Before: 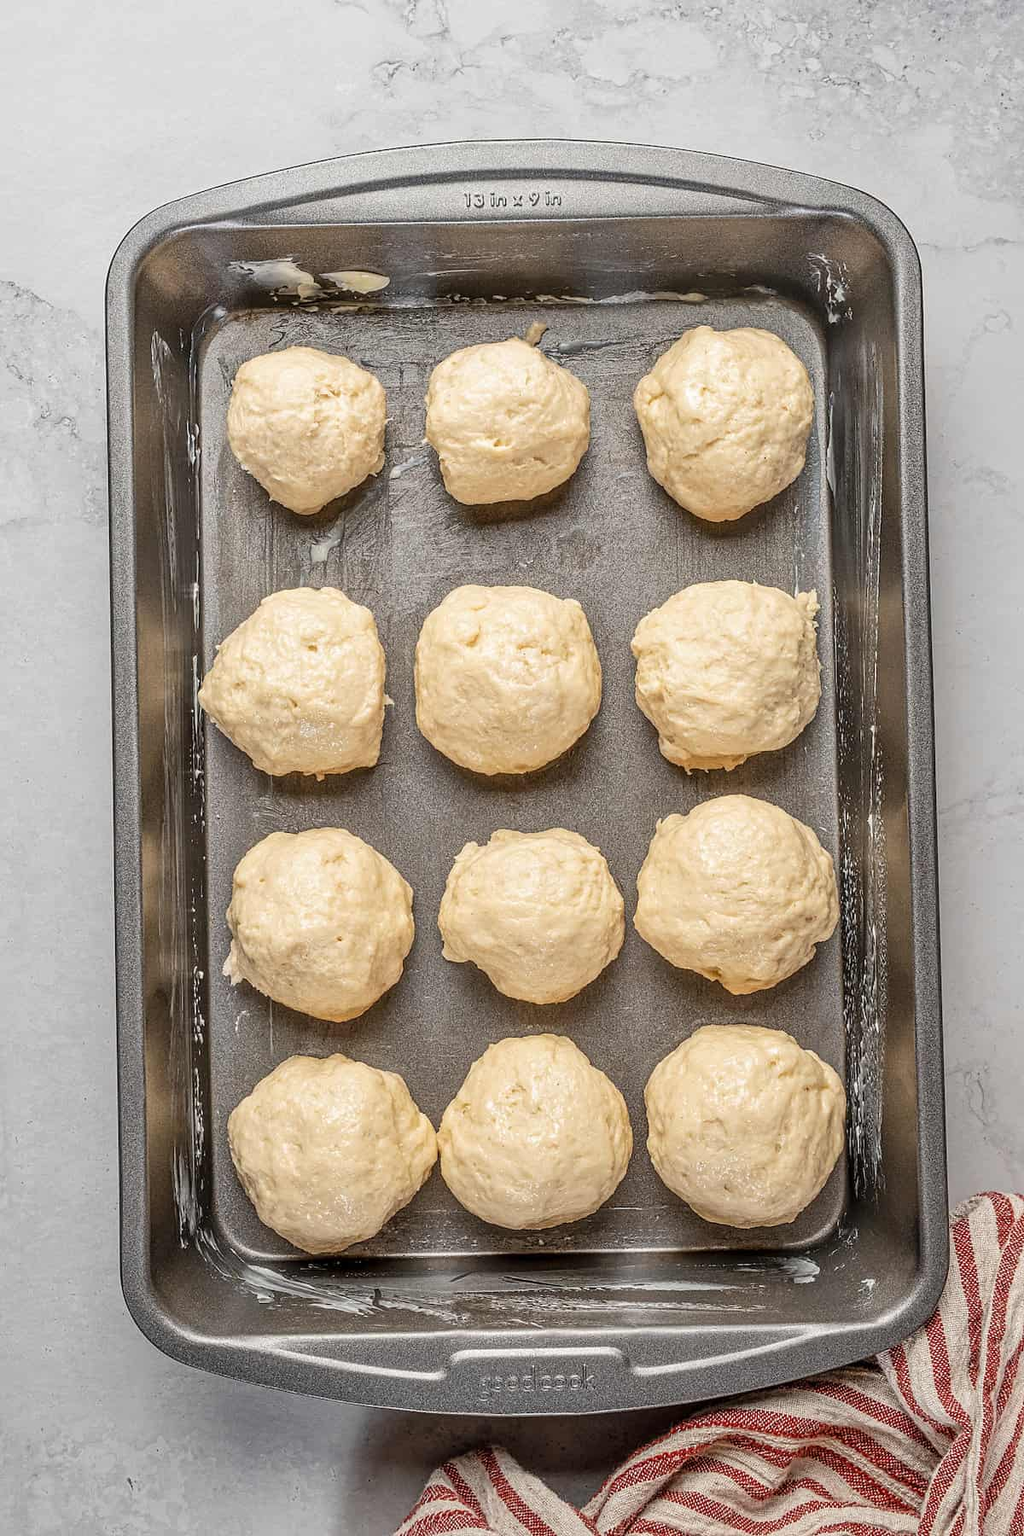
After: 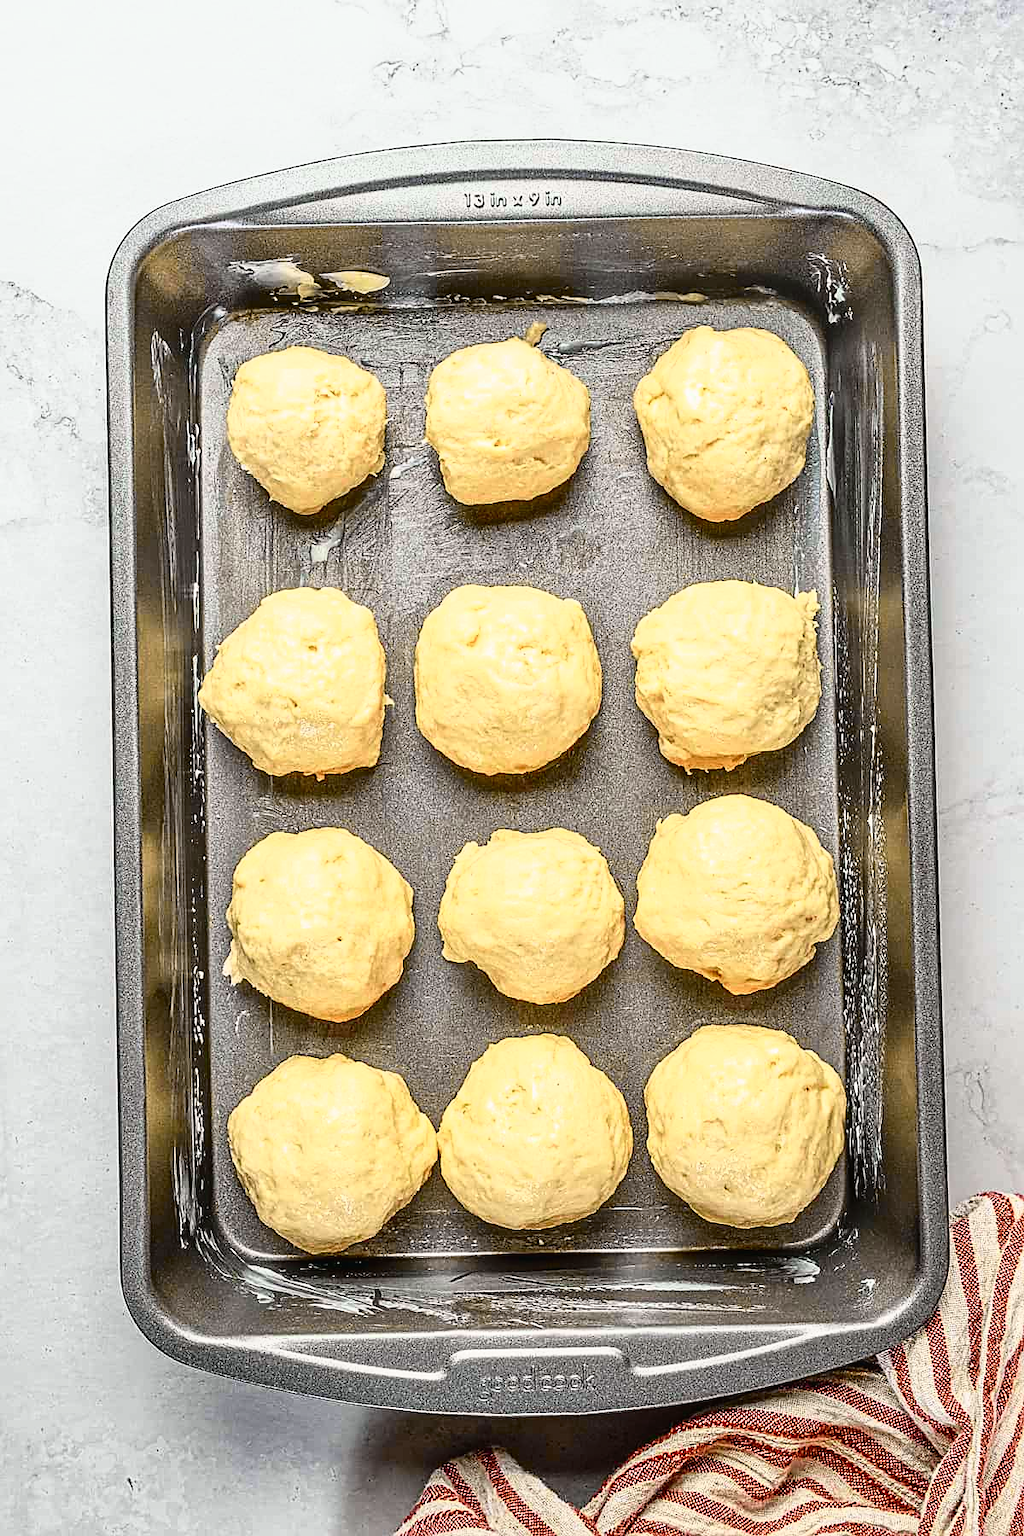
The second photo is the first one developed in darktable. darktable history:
tone curve: curves: ch0 [(0, 0.018) (0.162, 0.128) (0.434, 0.478) (0.667, 0.785) (0.819, 0.943) (1, 0.991)]; ch1 [(0, 0) (0.402, 0.36) (0.476, 0.449) (0.506, 0.505) (0.523, 0.518) (0.579, 0.626) (0.641, 0.668) (0.693, 0.745) (0.861, 0.934) (1, 1)]; ch2 [(0, 0) (0.424, 0.388) (0.483, 0.472) (0.503, 0.505) (0.521, 0.519) (0.547, 0.581) (0.582, 0.648) (0.699, 0.759) (0.997, 0.858)], color space Lab, independent channels, preserve colors none
sharpen: on, module defaults
